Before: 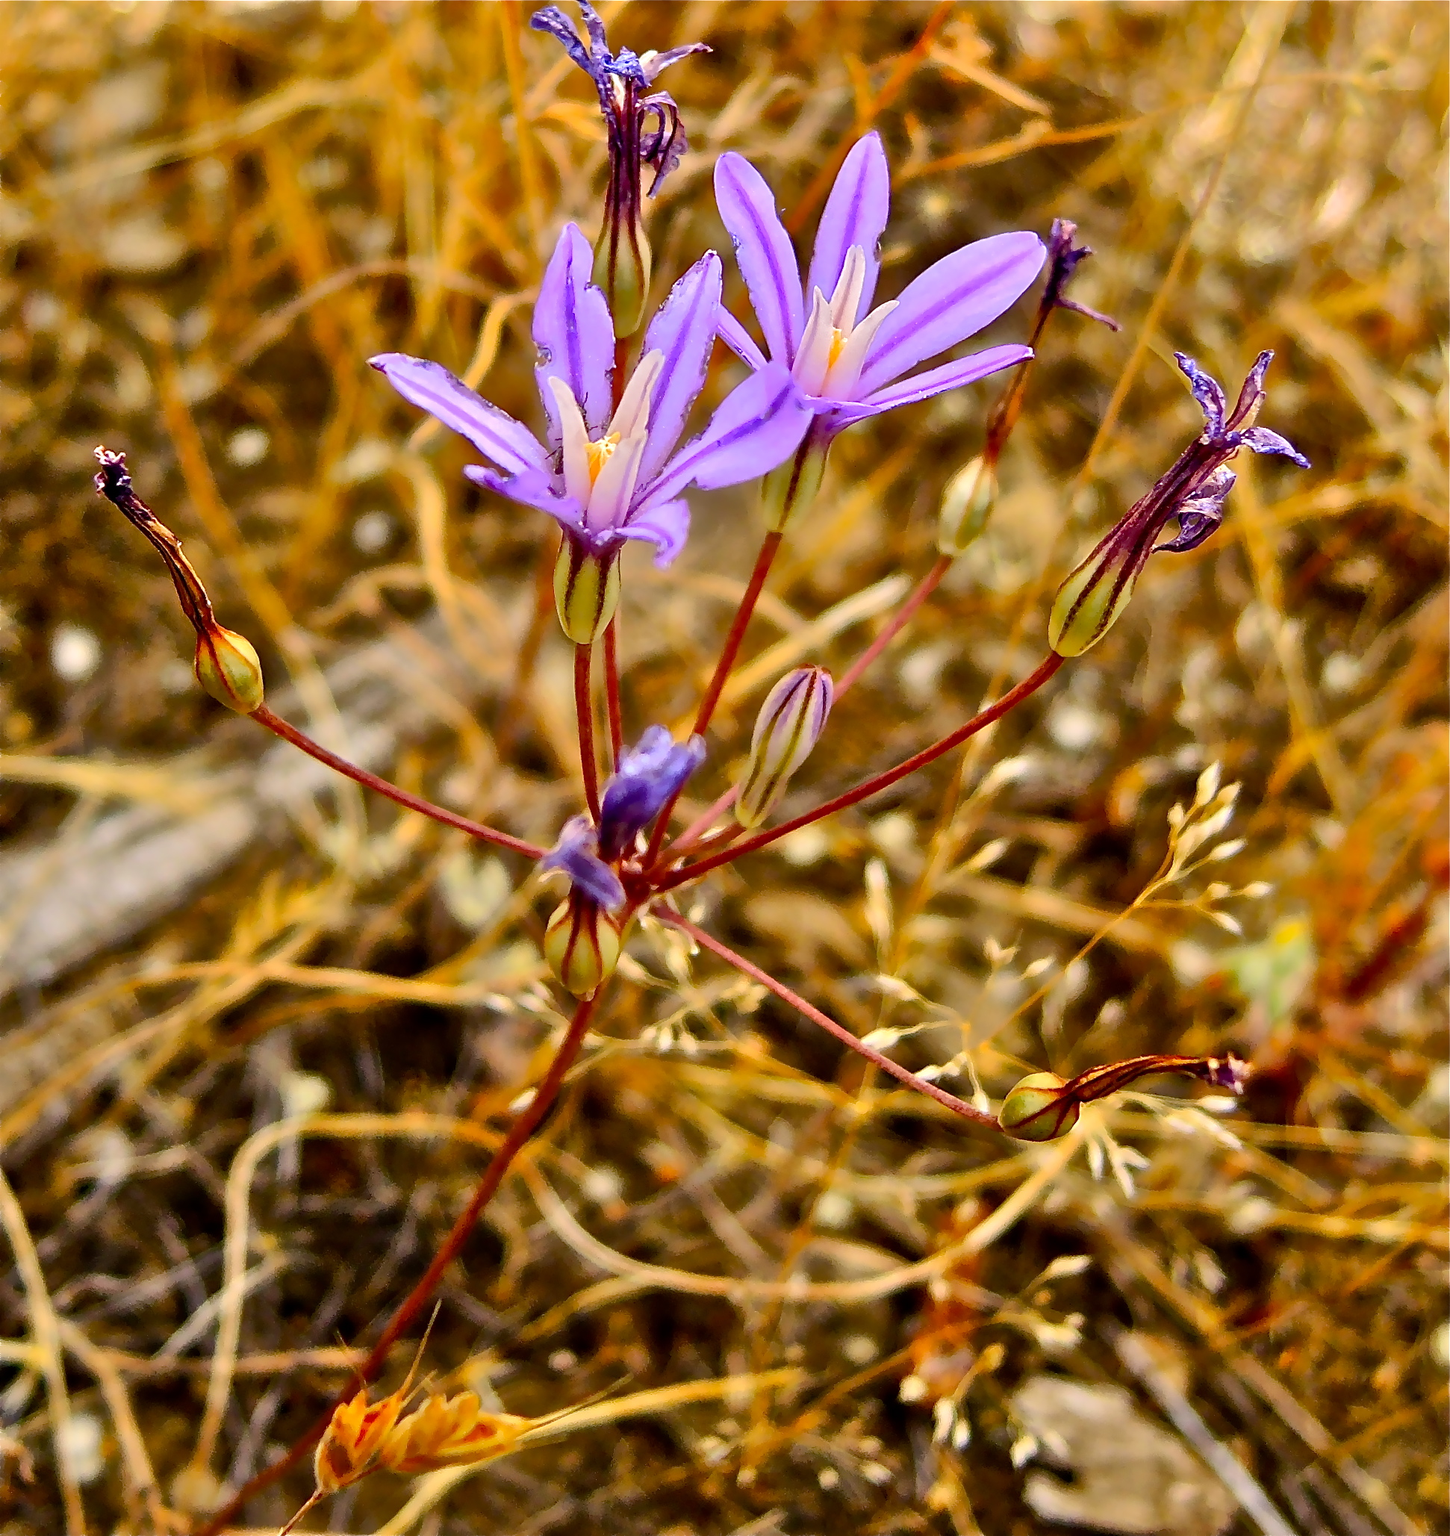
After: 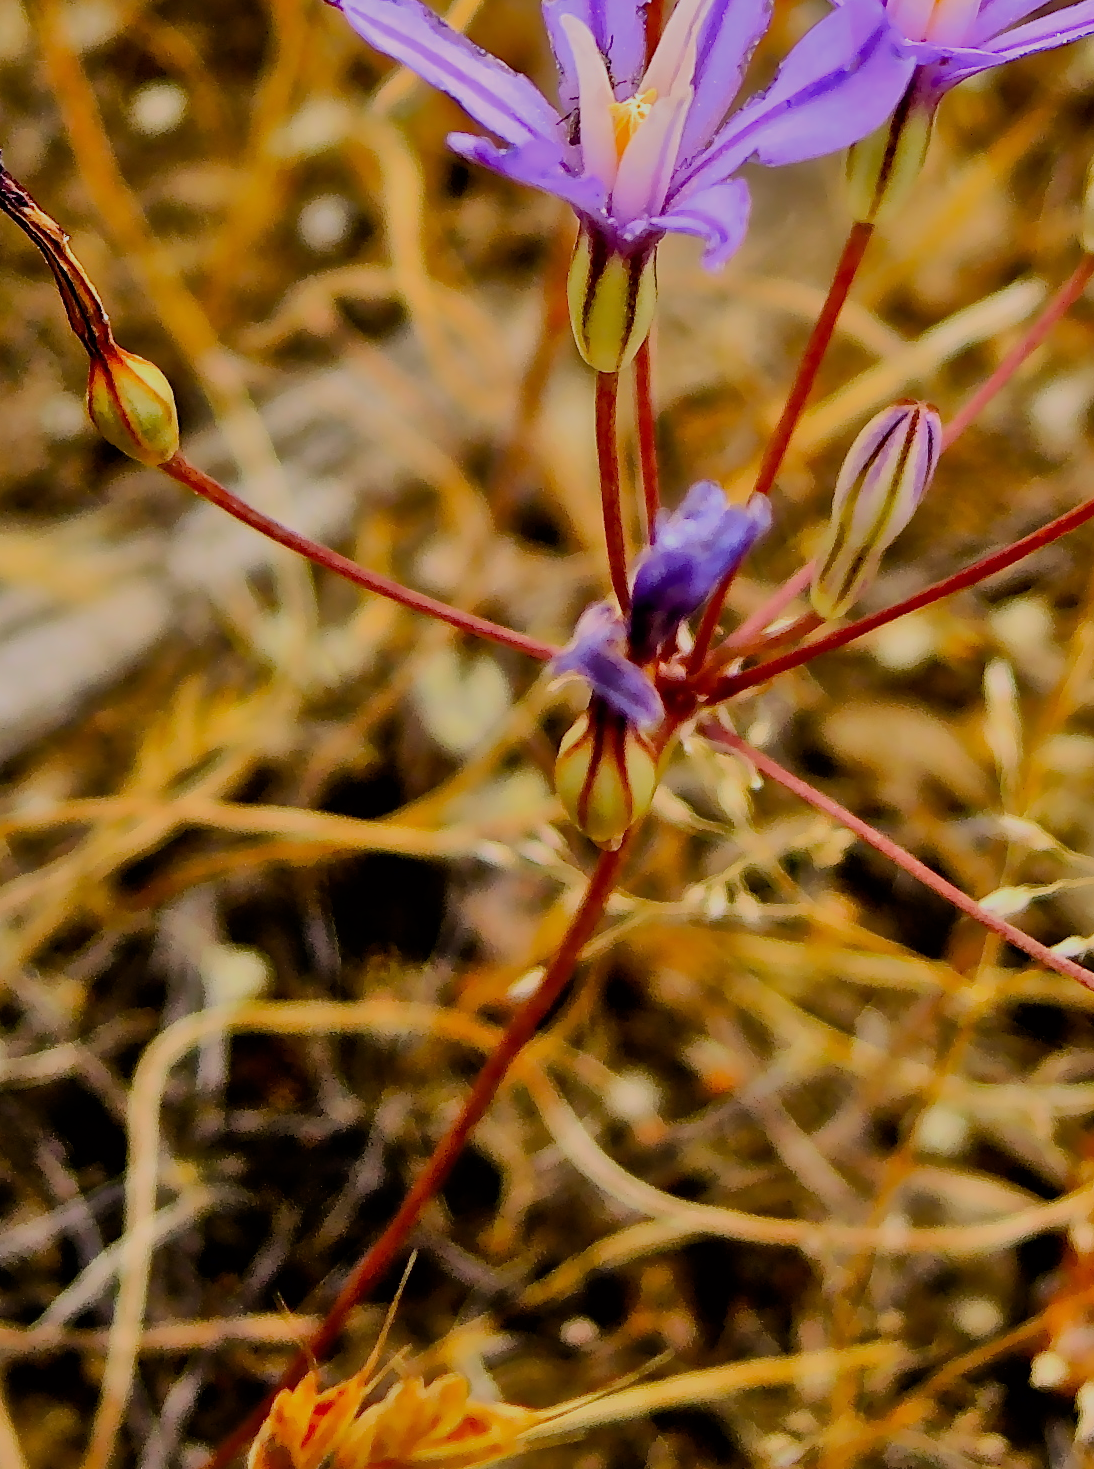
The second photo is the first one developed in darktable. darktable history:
filmic rgb: black relative exposure -6.15 EV, white relative exposure 6.96 EV, hardness 2.23, color science v6 (2022)
crop: left 8.966%, top 23.852%, right 34.699%, bottom 4.703%
